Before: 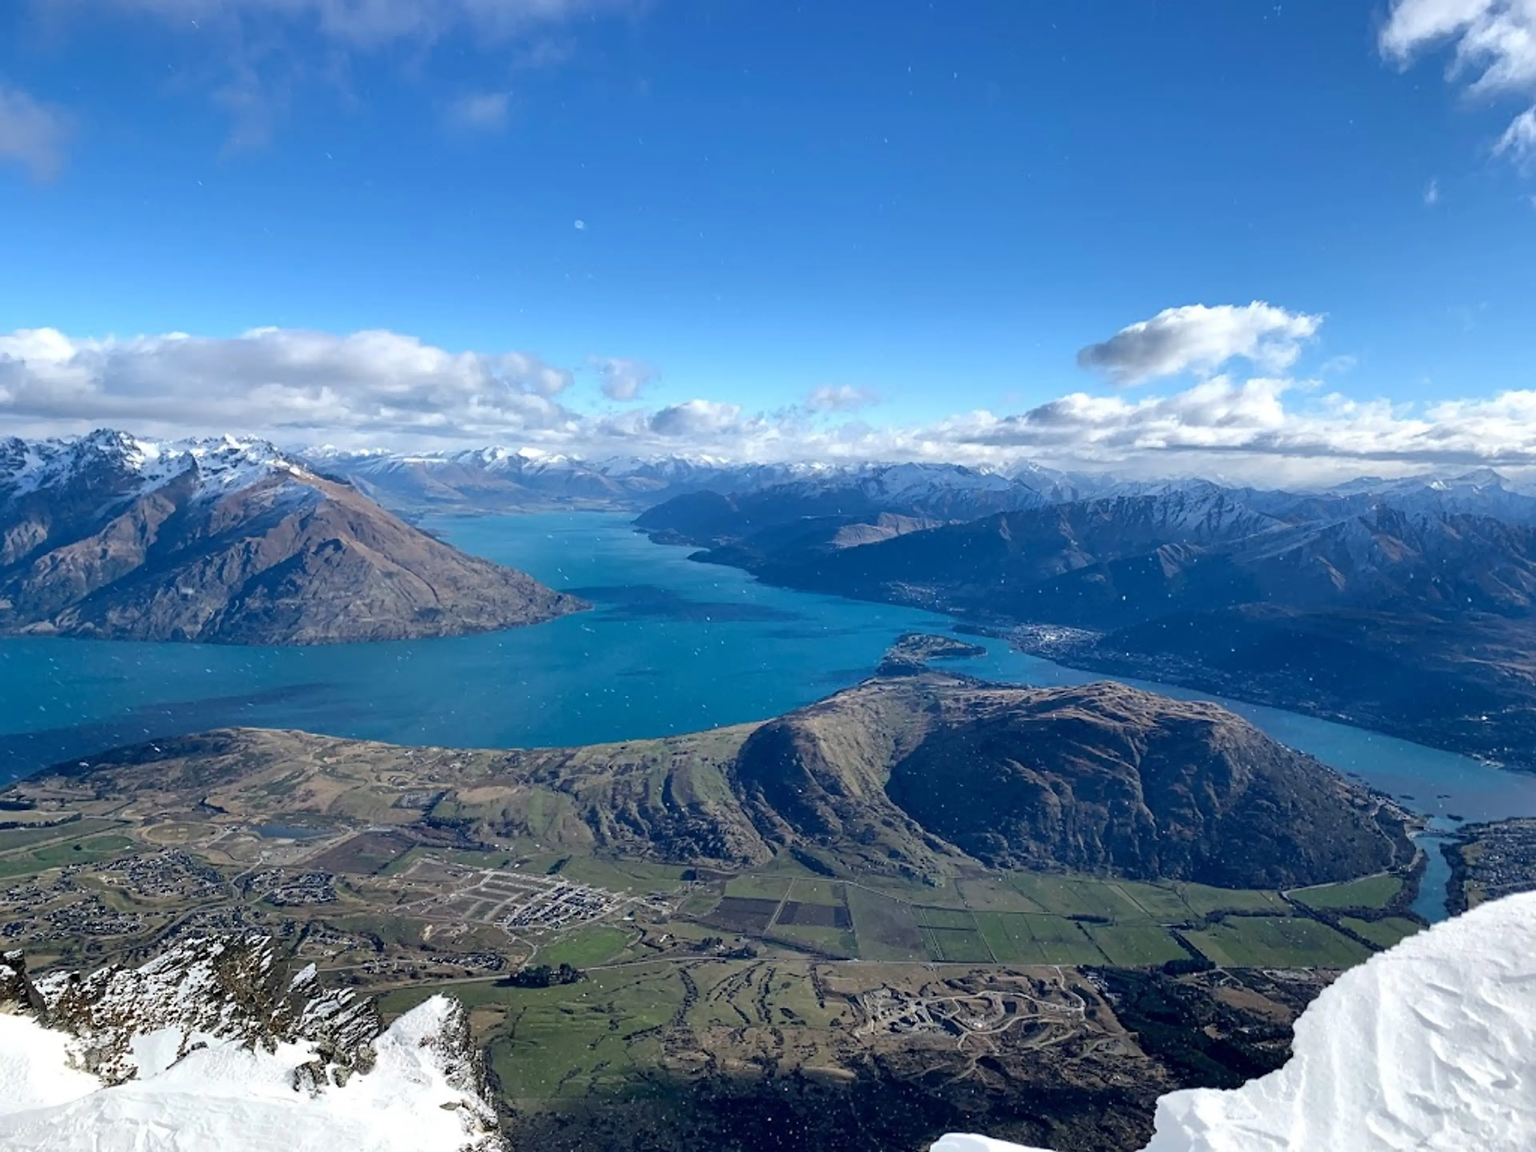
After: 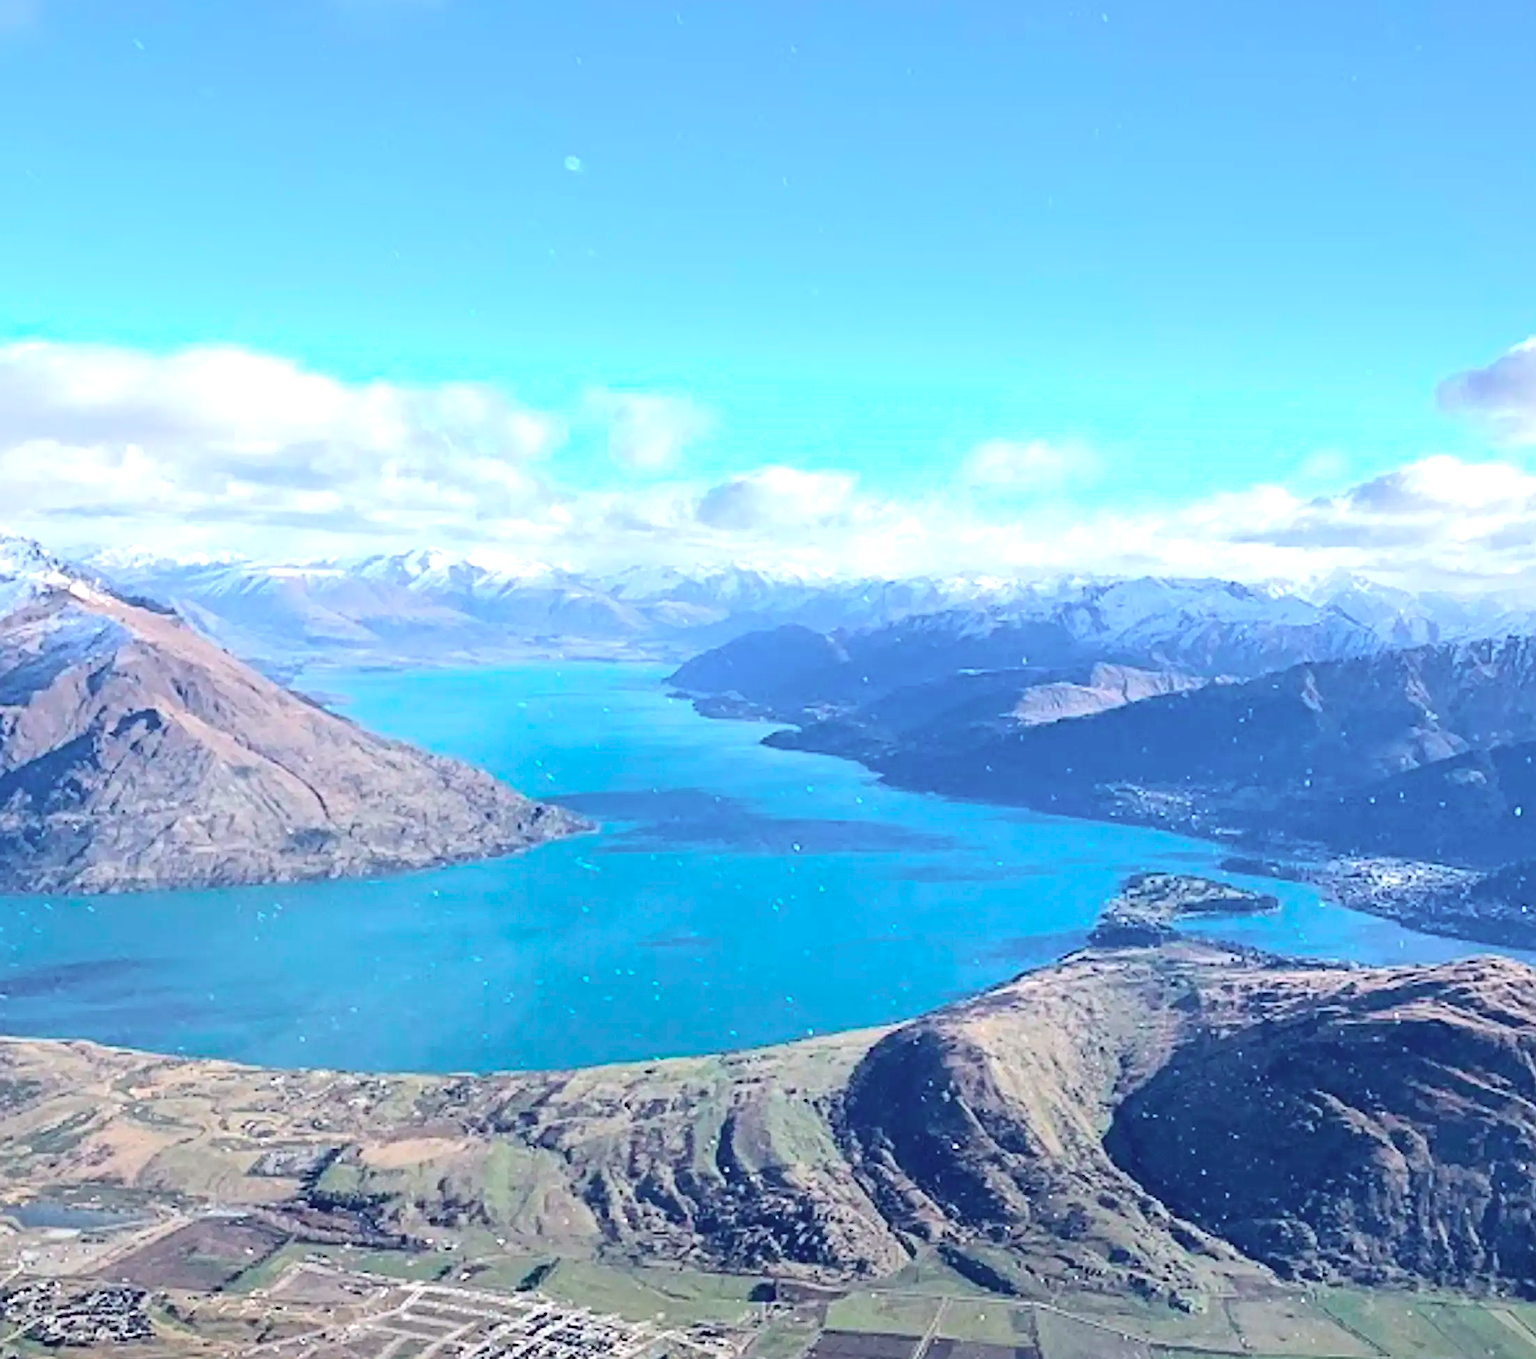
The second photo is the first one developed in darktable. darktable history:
crop: left 16.228%, top 11.339%, right 26.124%, bottom 20.63%
exposure: exposure 1.242 EV, compensate highlight preservation false
sharpen: on, module defaults
tone curve: curves: ch0 [(0, 0.019) (0.204, 0.162) (0.491, 0.519) (0.748, 0.765) (1, 0.919)]; ch1 [(0, 0) (0.201, 0.113) (0.372, 0.282) (0.443, 0.434) (0.496, 0.504) (0.566, 0.585) (0.761, 0.803) (1, 1)]; ch2 [(0, 0) (0.434, 0.447) (0.483, 0.487) (0.555, 0.563) (0.697, 0.68) (1, 1)], color space Lab, independent channels, preserve colors none
